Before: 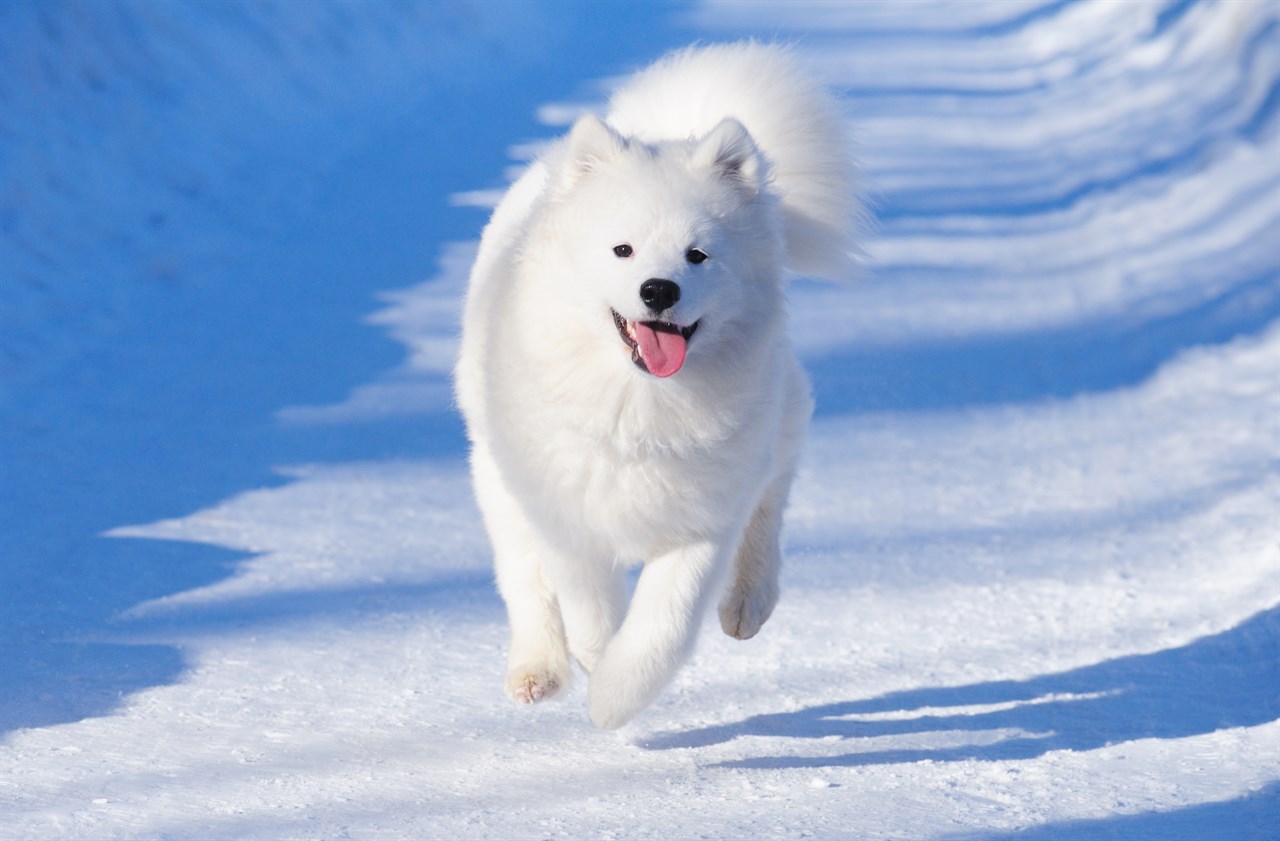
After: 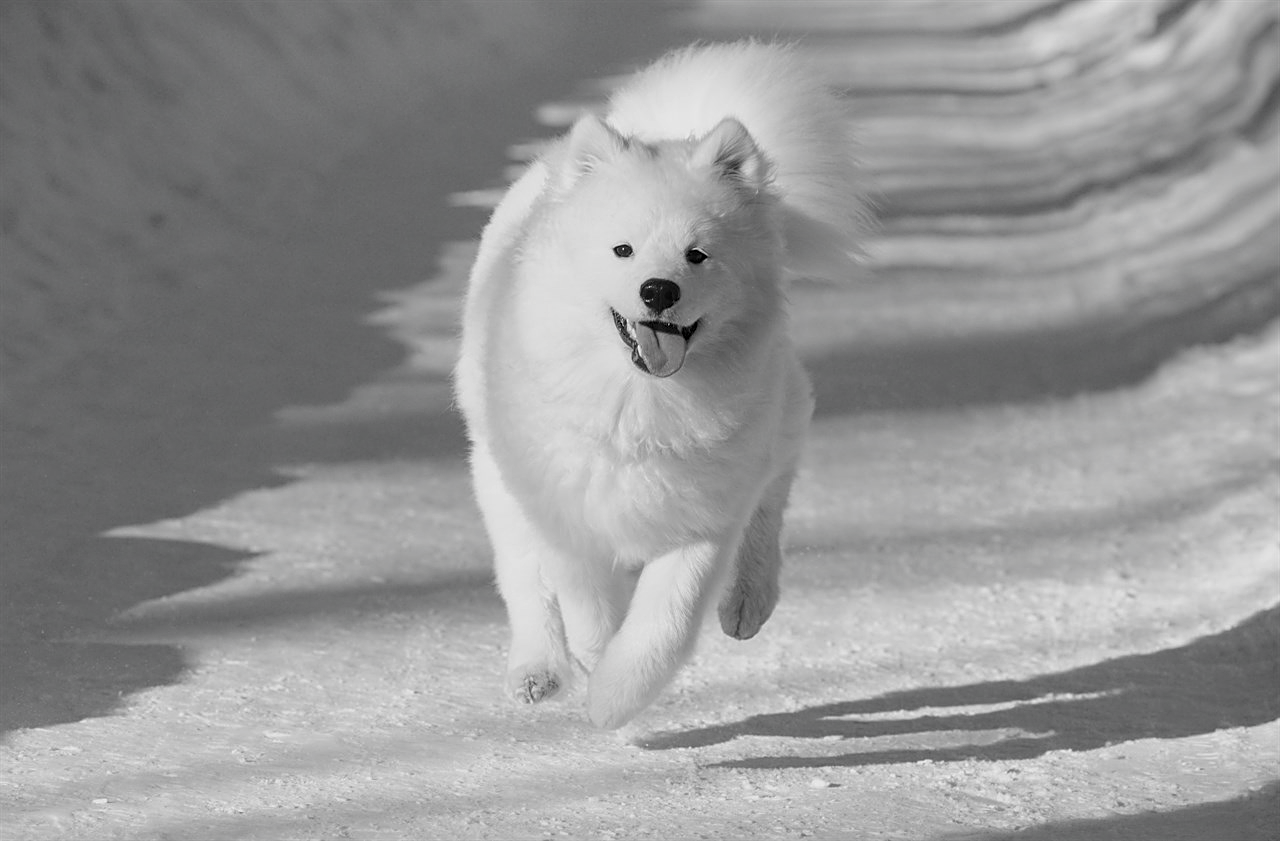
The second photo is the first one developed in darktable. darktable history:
color balance rgb: power › hue 212.74°, linear chroma grading › global chroma 15.027%, perceptual saturation grading › global saturation 19.766%, global vibrance 20%
shadows and highlights: radius 122.37, shadows 21.75, white point adjustment -9.72, highlights -14.67, soften with gaussian
tone equalizer: edges refinement/feathering 500, mask exposure compensation -1.57 EV, preserve details no
local contrast: on, module defaults
sharpen: amount 0.494
exposure: exposure -0.07 EV, compensate highlight preservation false
contrast brightness saturation: saturation -0.992
